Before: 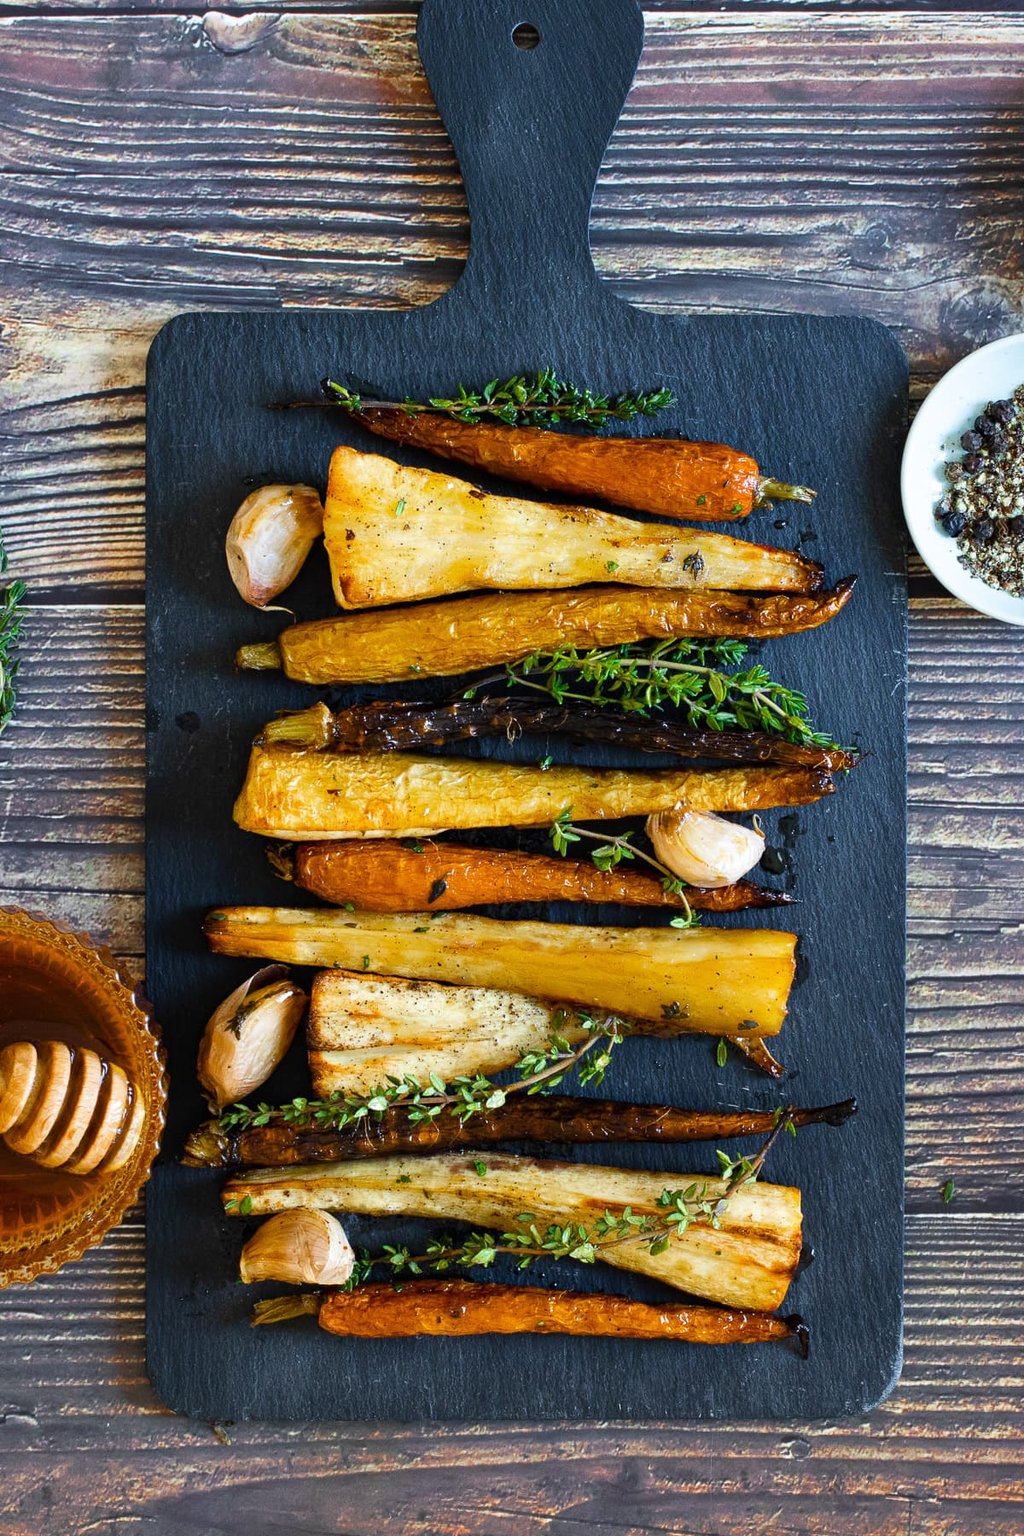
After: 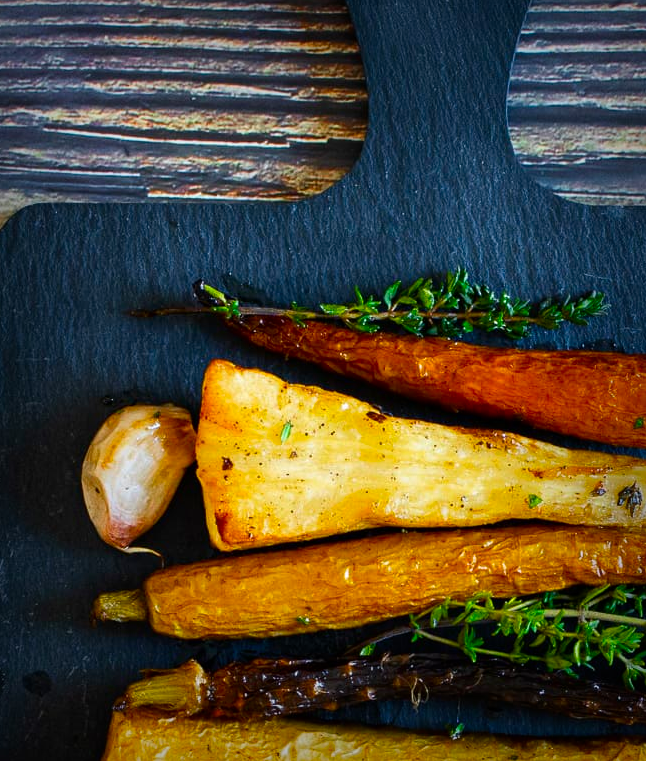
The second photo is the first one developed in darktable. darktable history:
contrast brightness saturation: contrast 0.03, brightness -0.04
crop: left 15.306%, top 9.065%, right 30.789%, bottom 48.638%
color correction: saturation 1.34
vignetting: fall-off start 53.2%, brightness -0.594, saturation 0, automatic ratio true, width/height ratio 1.313, shape 0.22, unbound false
